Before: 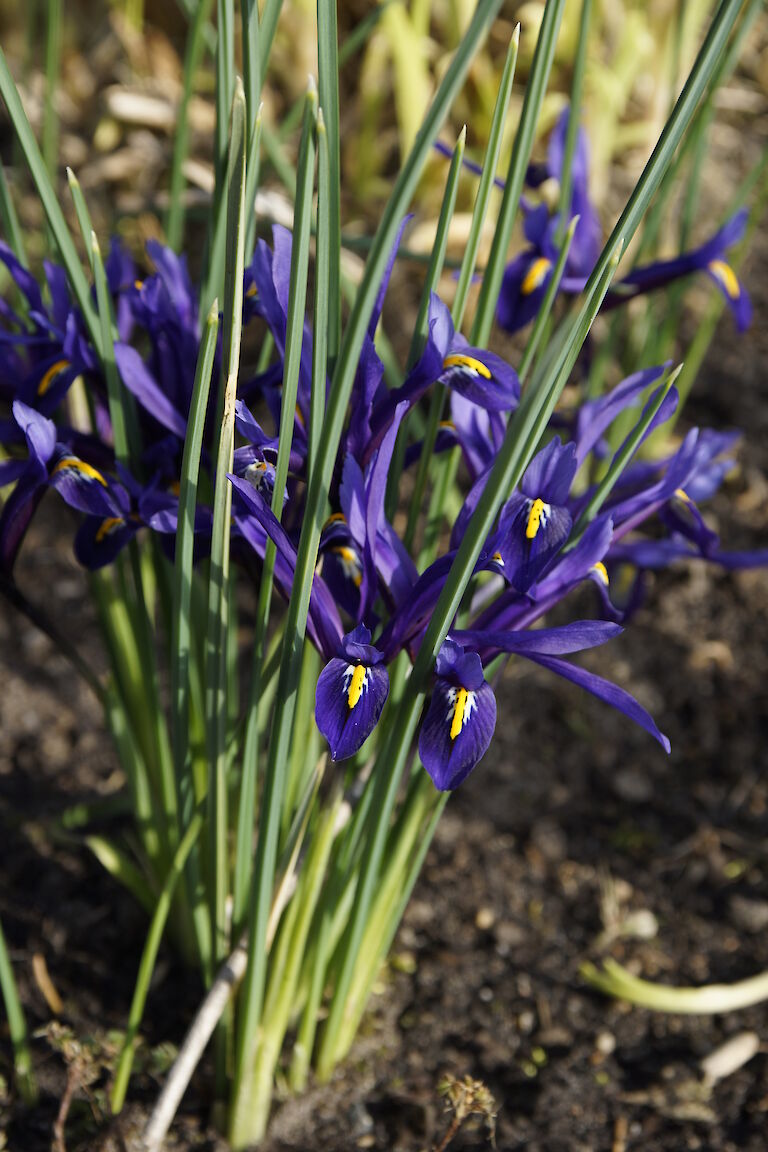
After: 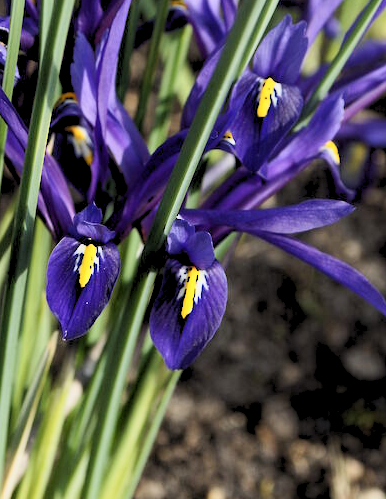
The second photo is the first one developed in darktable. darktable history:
contrast brightness saturation: contrast 0.24, brightness 0.09
crop: left 35.03%, top 36.625%, right 14.663%, bottom 20.057%
rgb levels: preserve colors sum RGB, levels [[0.038, 0.433, 0.934], [0, 0.5, 1], [0, 0.5, 1]]
